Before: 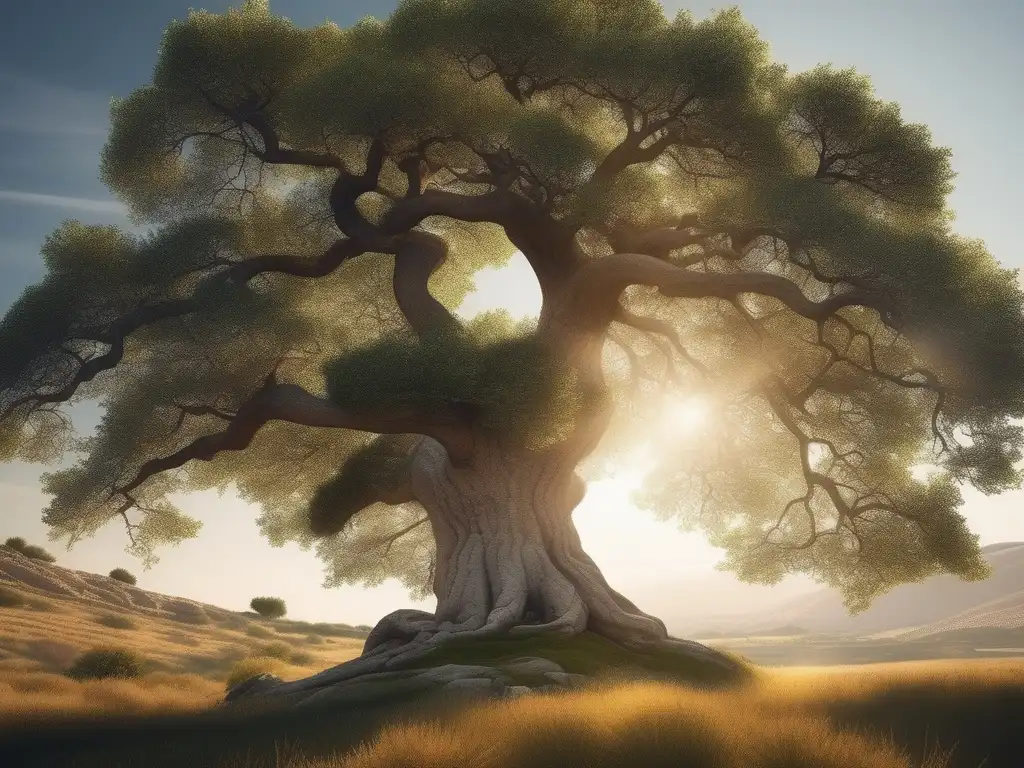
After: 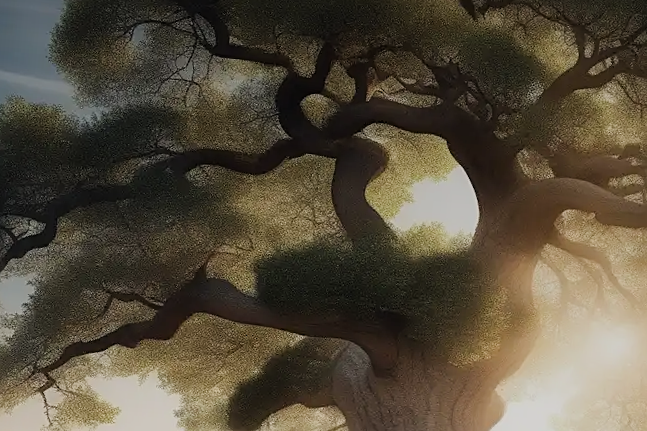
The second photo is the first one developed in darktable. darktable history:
crop and rotate: angle -4.99°, left 2.122%, top 6.945%, right 27.566%, bottom 30.519%
filmic rgb: black relative exposure -7.65 EV, white relative exposure 4.56 EV, hardness 3.61
graduated density: on, module defaults
sharpen: on, module defaults
